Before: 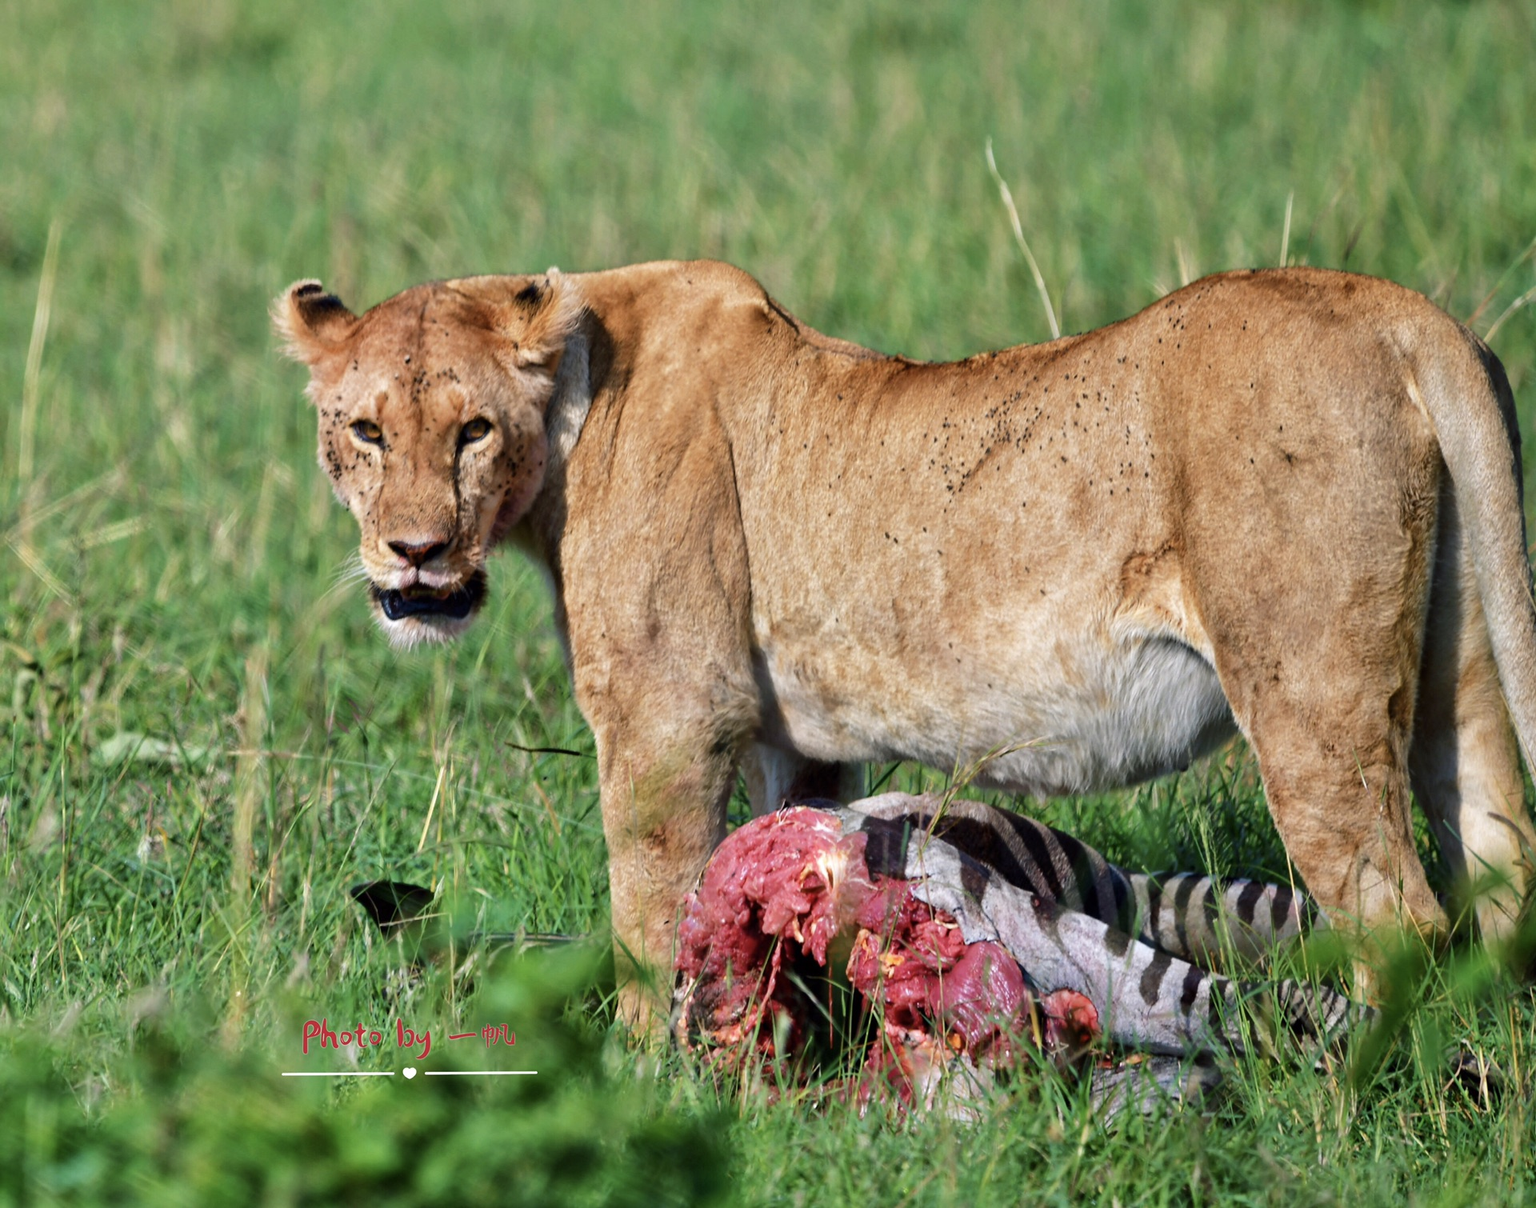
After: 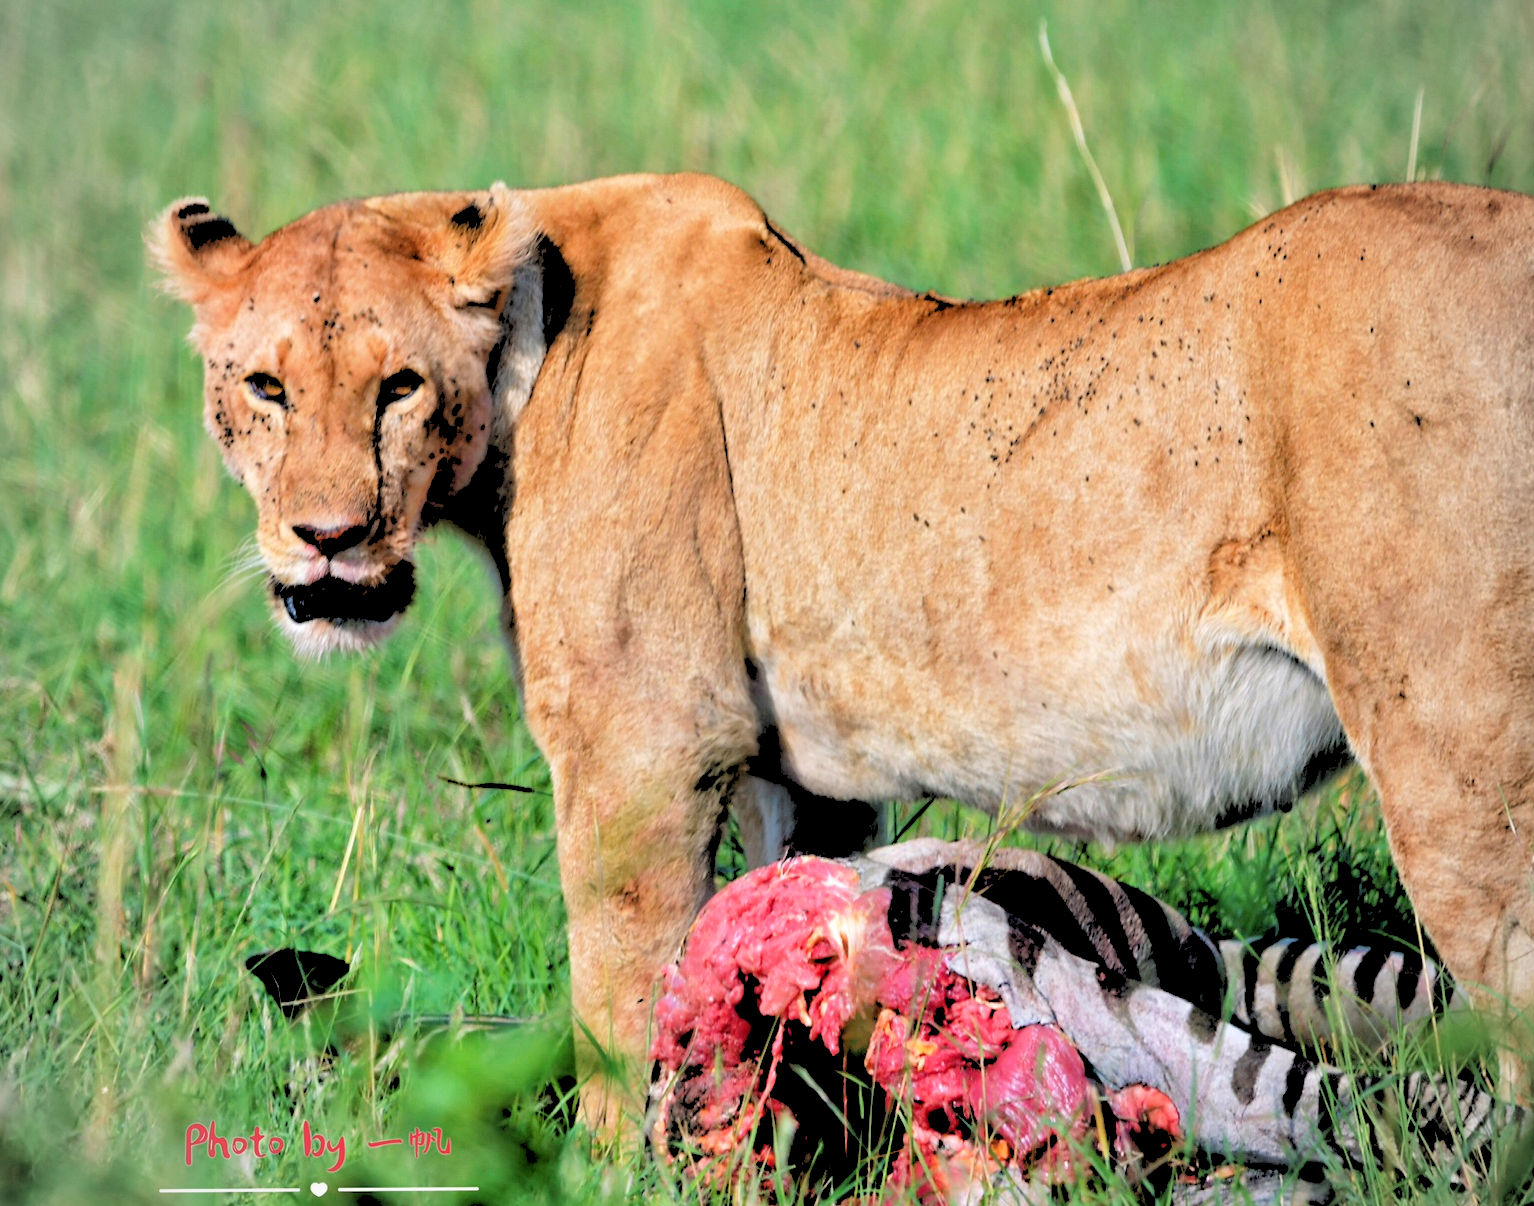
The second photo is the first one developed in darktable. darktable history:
rgb levels: levels [[0.027, 0.429, 0.996], [0, 0.5, 1], [0, 0.5, 1]]
crop and rotate: left 10.071%, top 10.071%, right 10.02%, bottom 10.02%
vignetting: brightness -0.167
